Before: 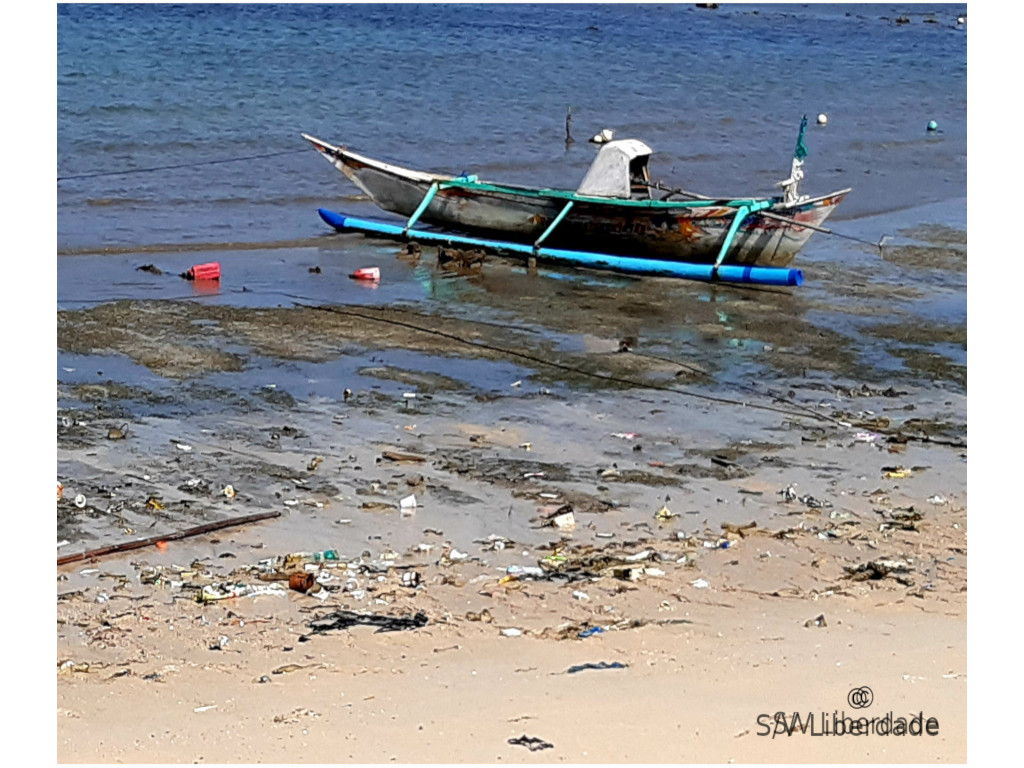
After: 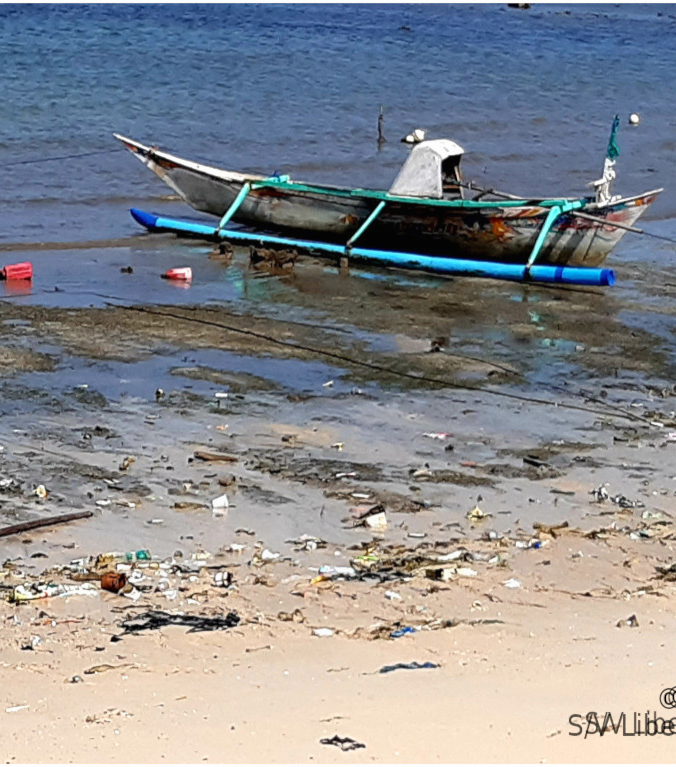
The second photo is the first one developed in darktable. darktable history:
crop and rotate: left 18.442%, right 15.508%
local contrast: mode bilateral grid, contrast 100, coarseness 100, detail 94%, midtone range 0.2
shadows and highlights: shadows 0, highlights 40
